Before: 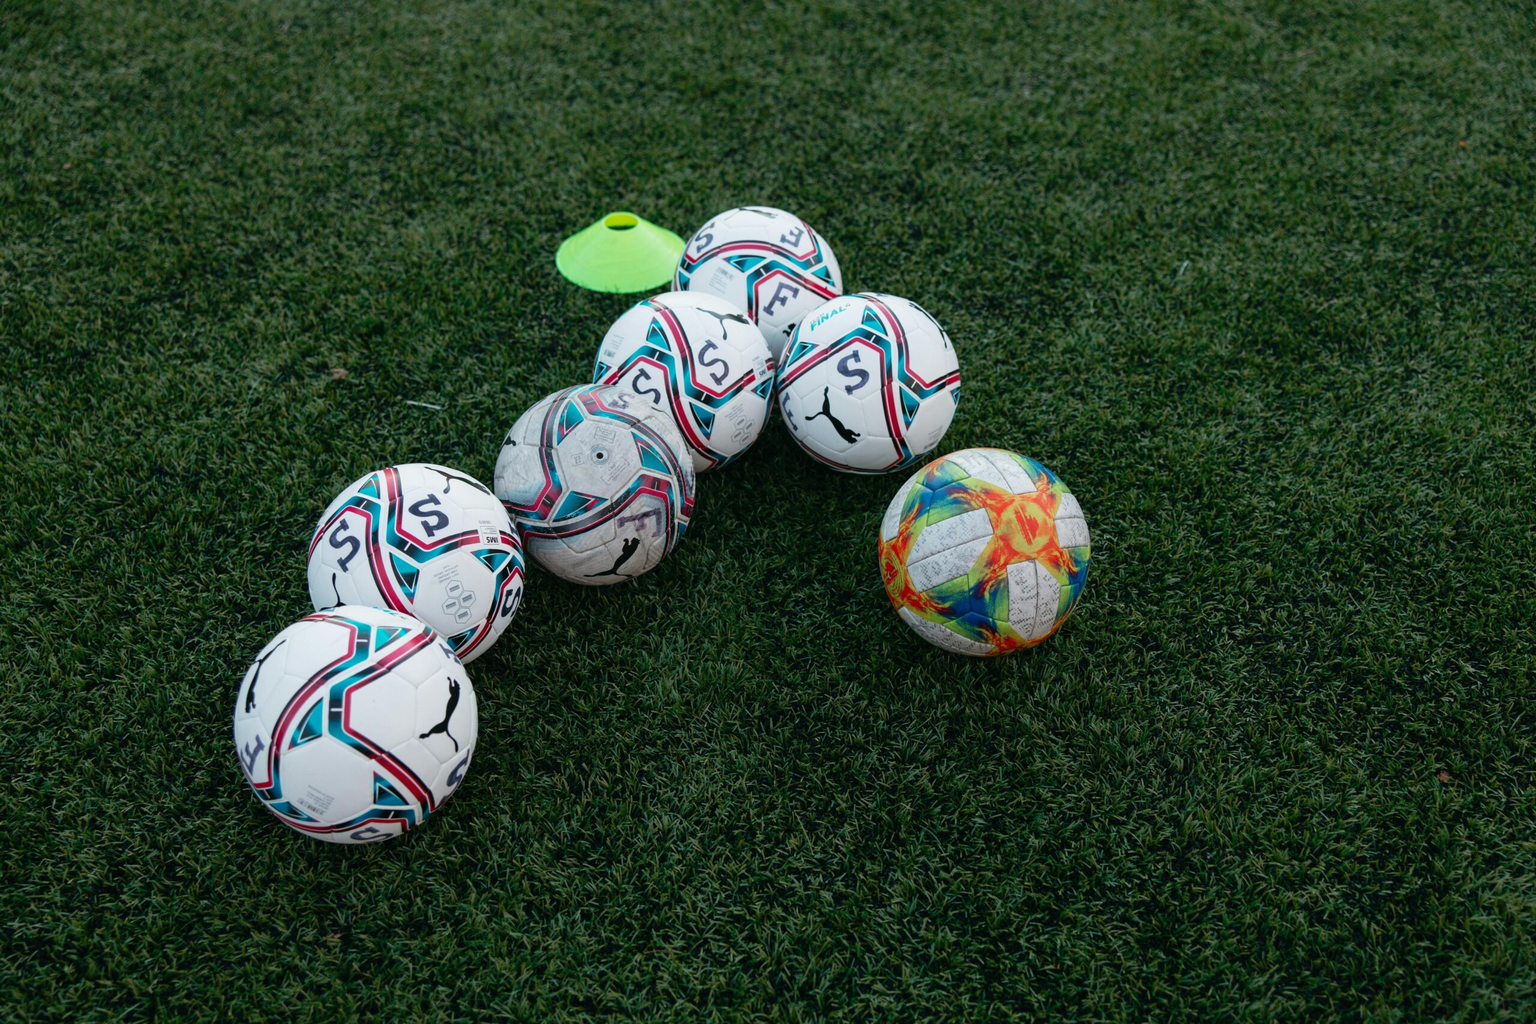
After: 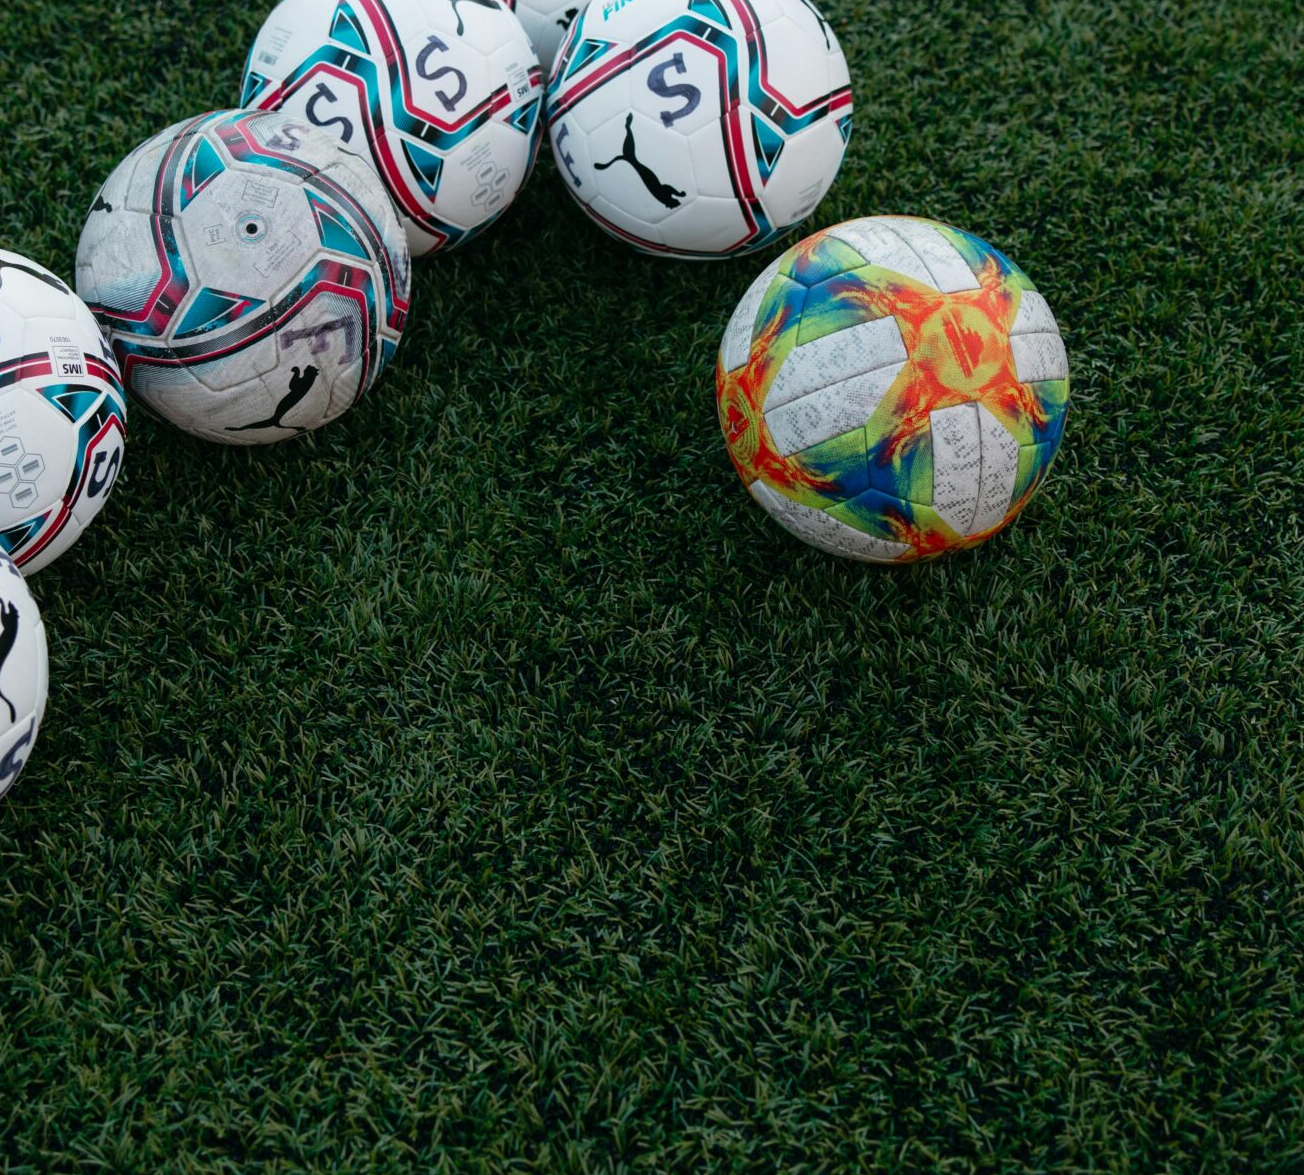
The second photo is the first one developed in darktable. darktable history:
crop and rotate: left 29.237%, top 31.152%, right 19.807%
exposure: black level correction 0.001, compensate highlight preservation false
